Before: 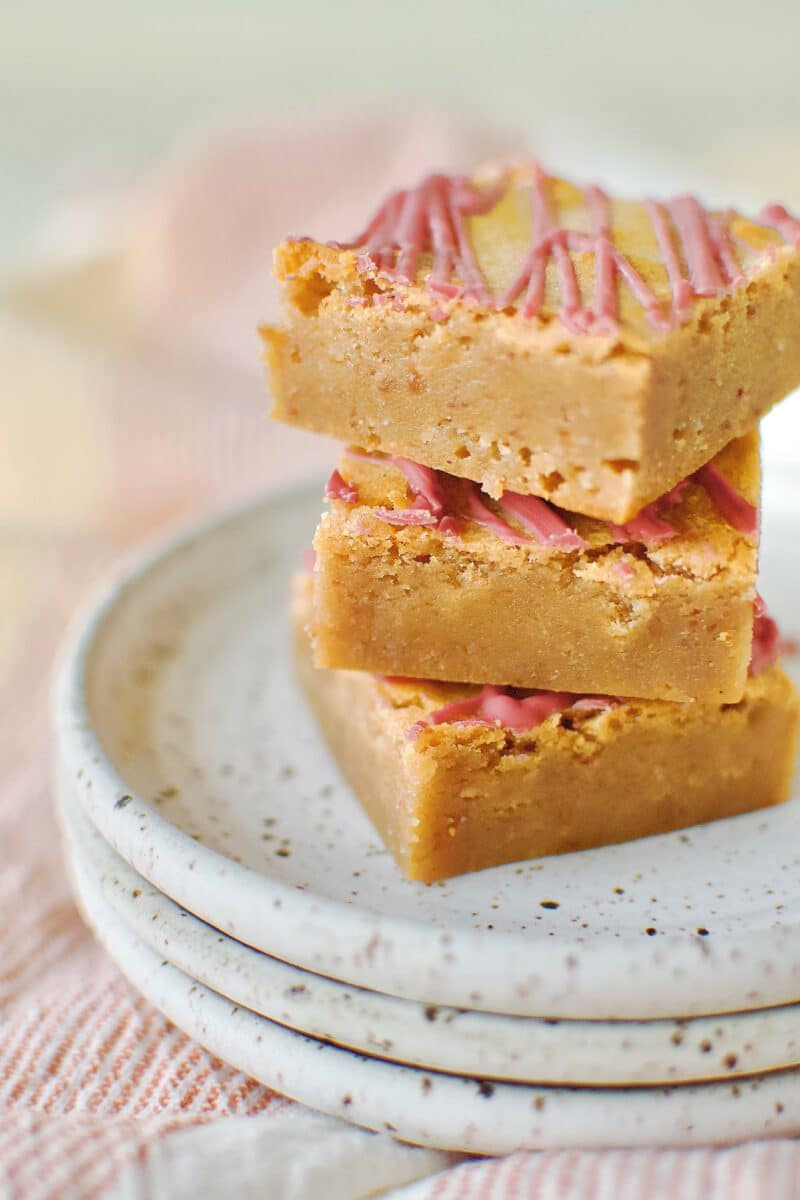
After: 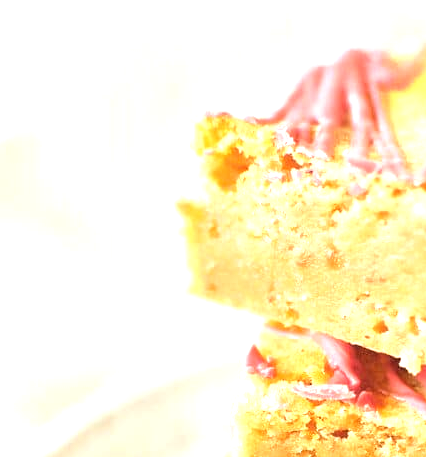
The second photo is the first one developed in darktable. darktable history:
crop: left 10.284%, top 10.496%, right 36.374%, bottom 51.354%
exposure: black level correction 0, exposure 1.2 EV, compensate highlight preservation false
